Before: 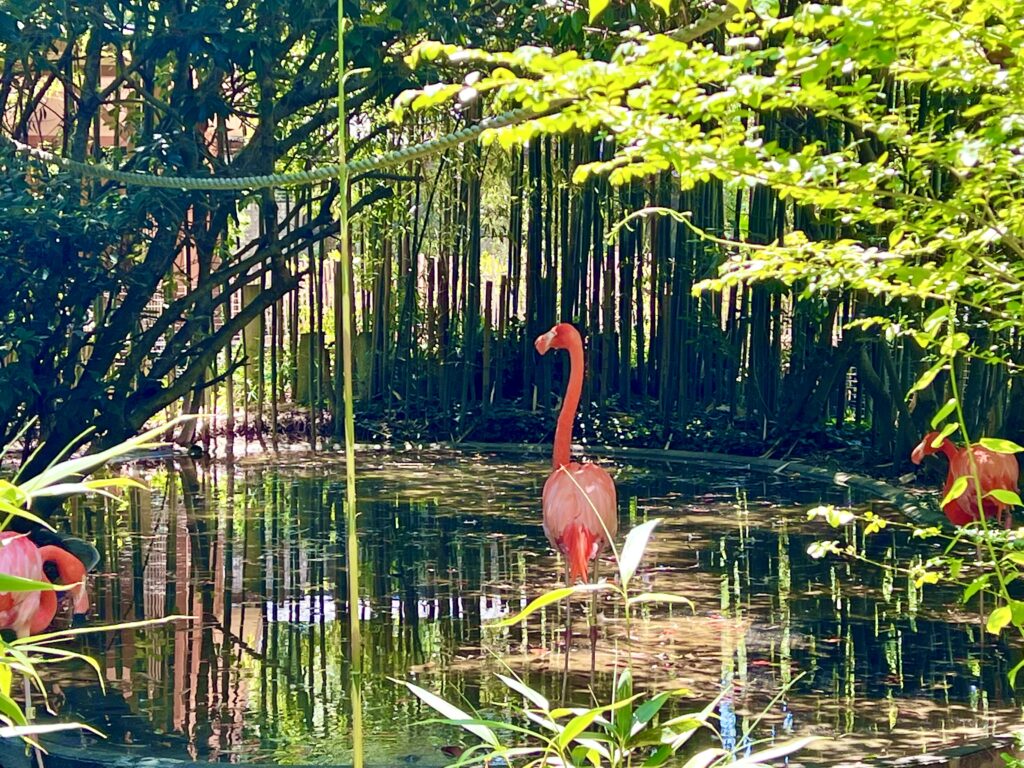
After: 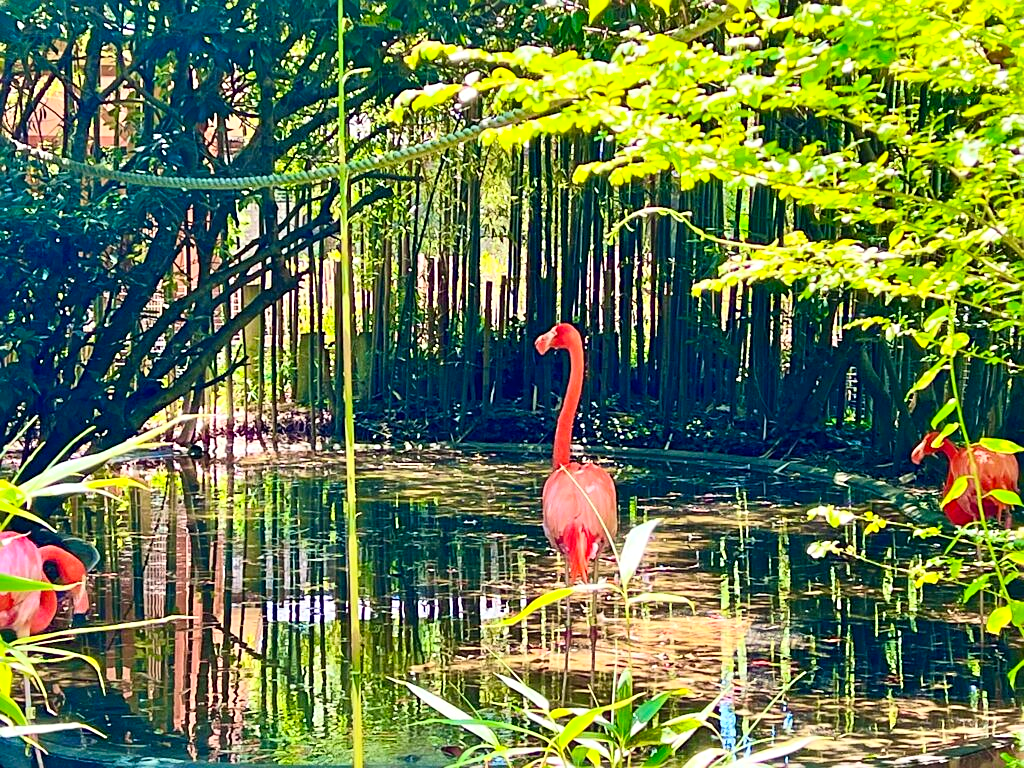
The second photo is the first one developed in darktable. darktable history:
exposure: compensate exposure bias true, compensate highlight preservation false
contrast brightness saturation: contrast 0.205, brightness 0.165, saturation 0.217
sharpen: on, module defaults
